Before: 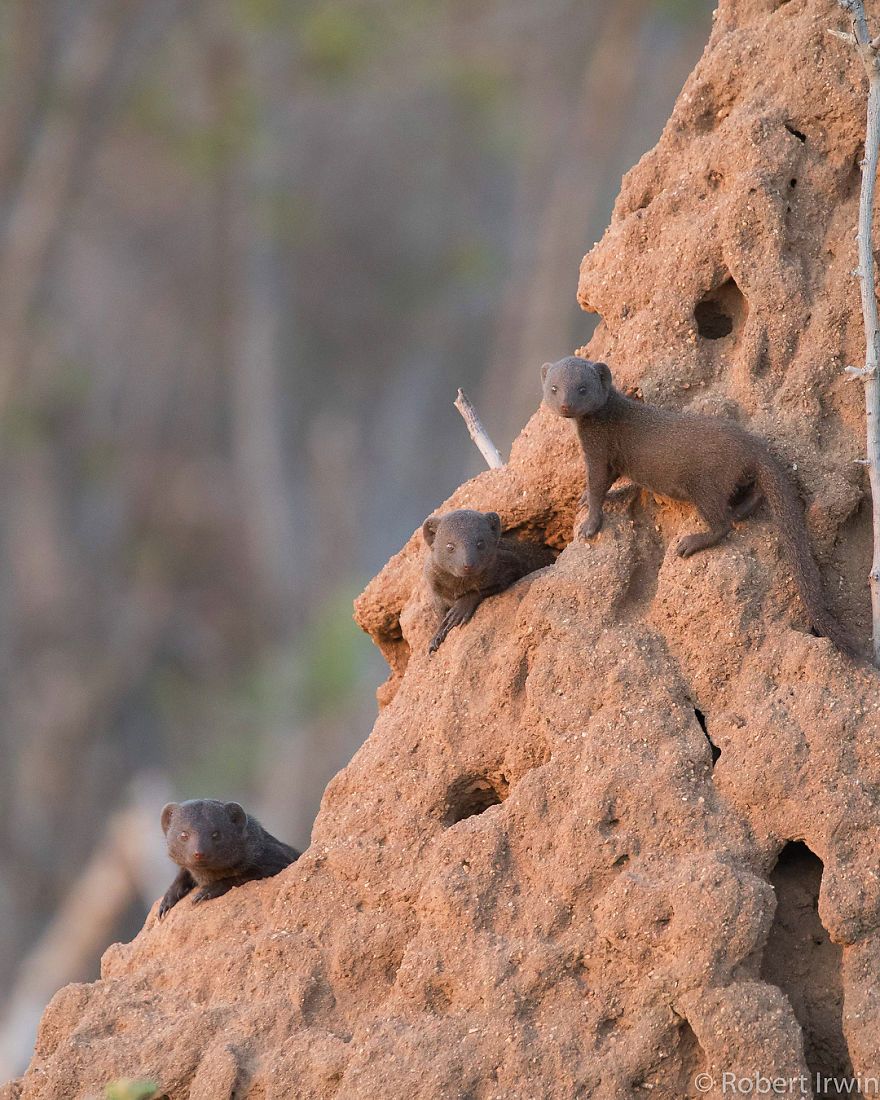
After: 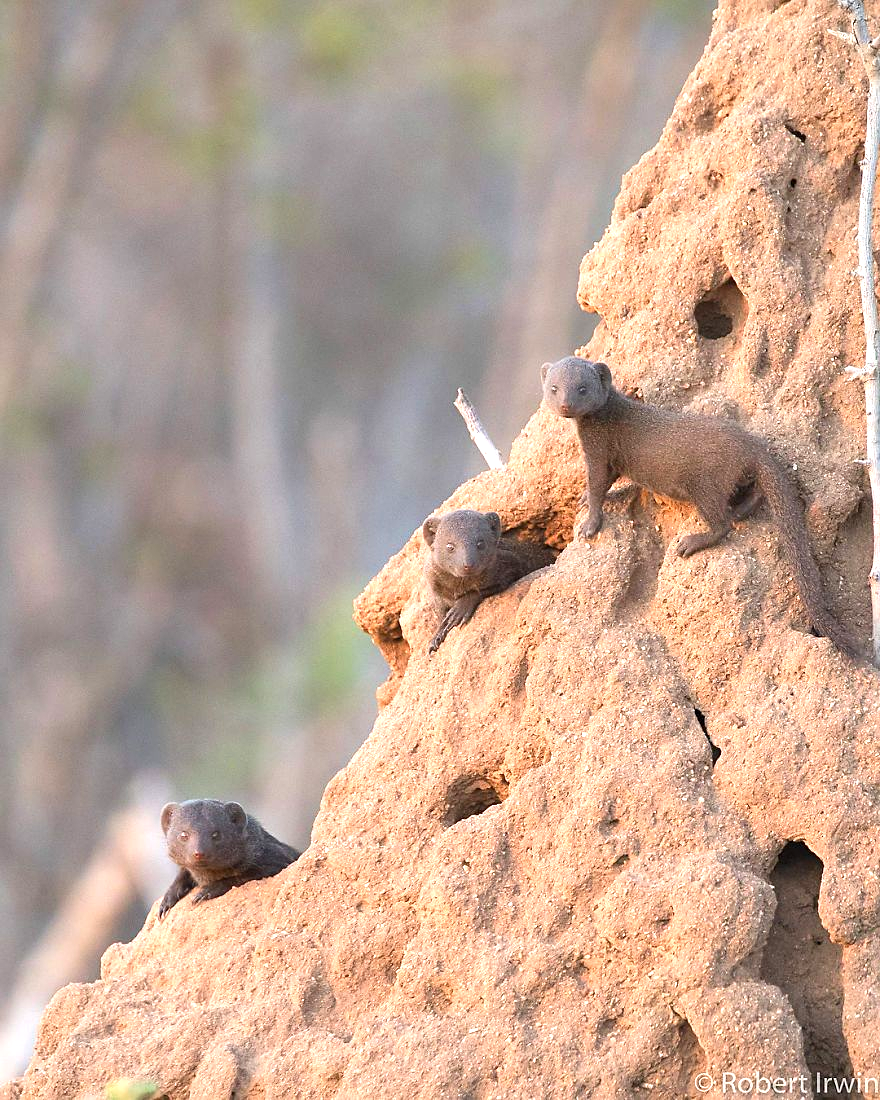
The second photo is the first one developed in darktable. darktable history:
exposure: black level correction 0, exposure 1 EV, compensate exposure bias true, compensate highlight preservation false
sharpen: amount 0.2
